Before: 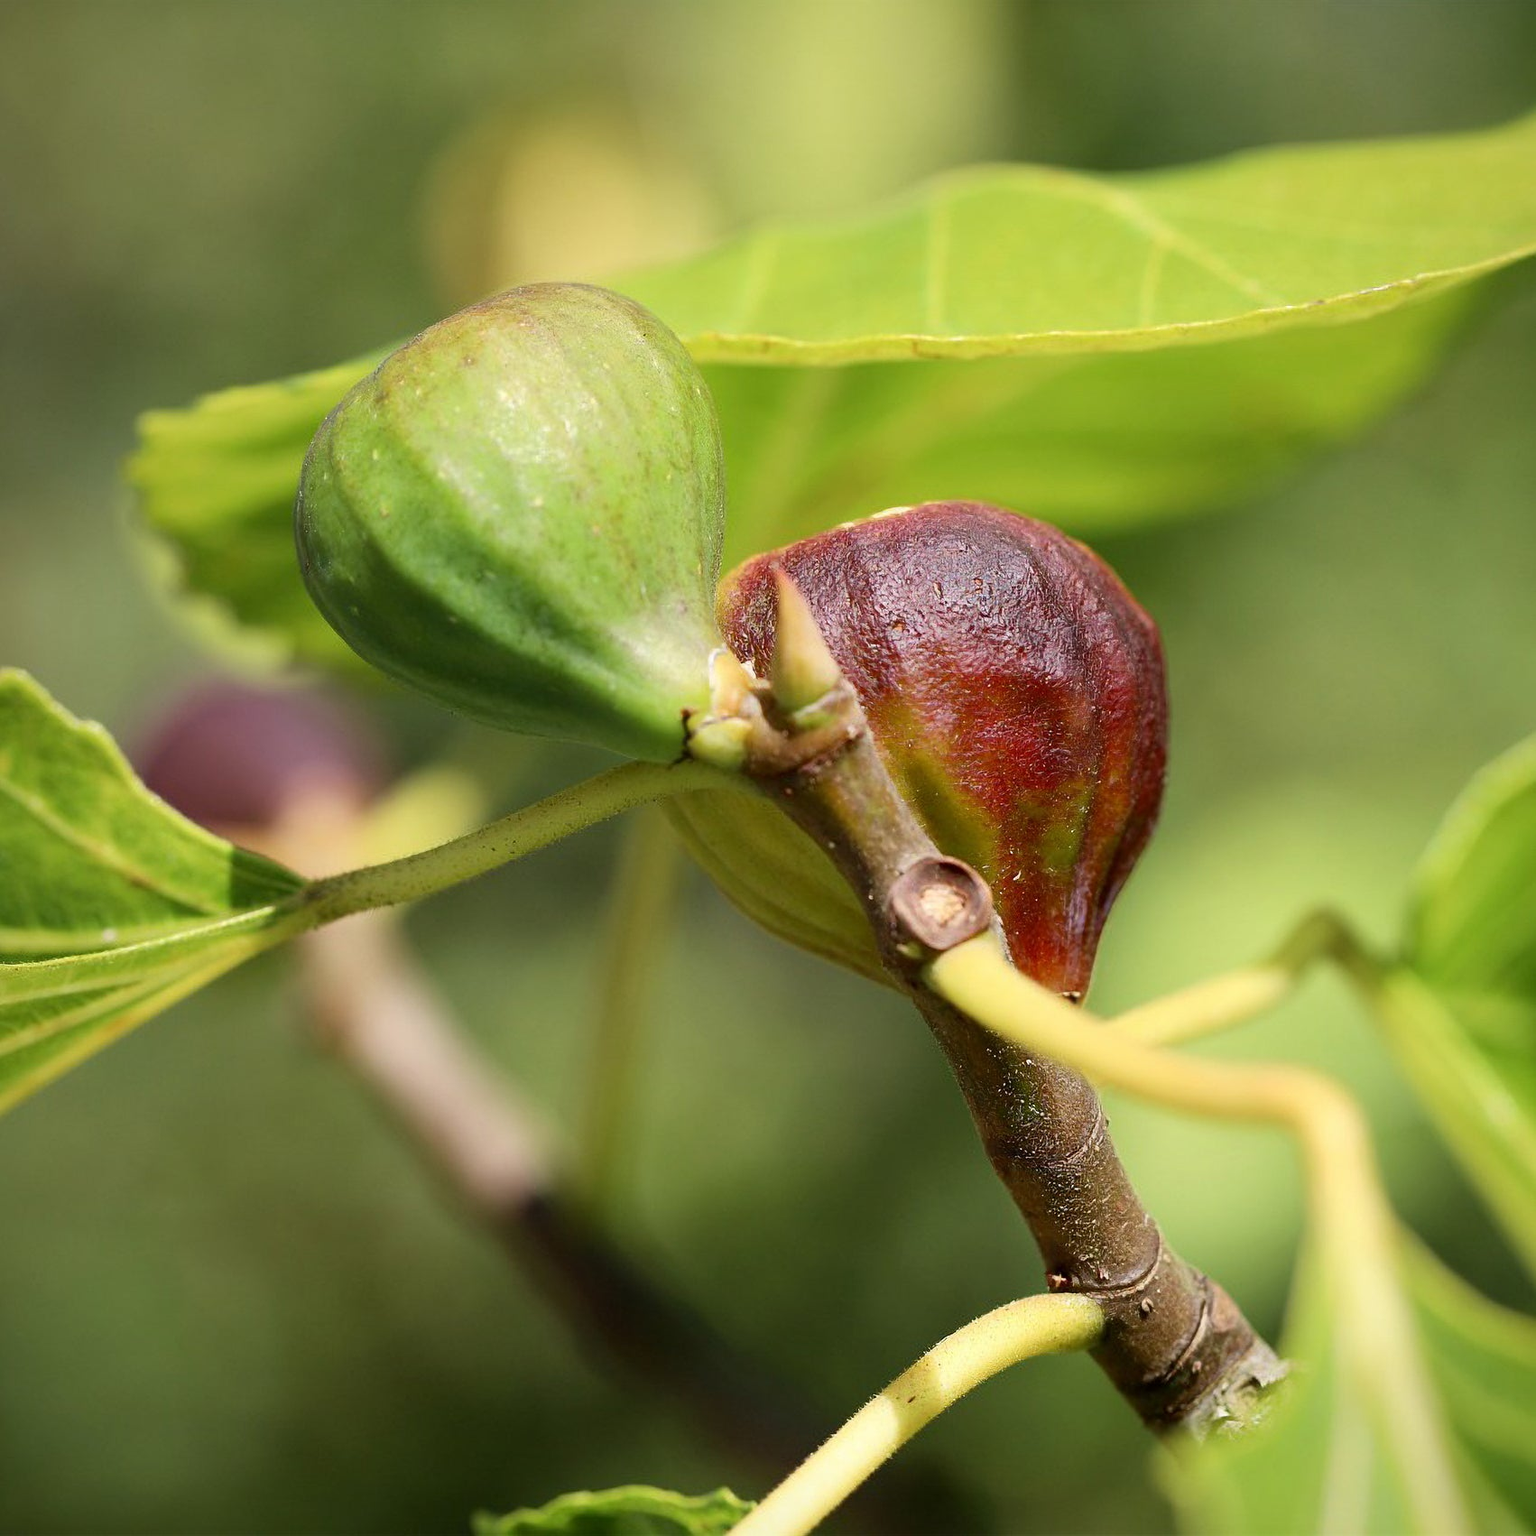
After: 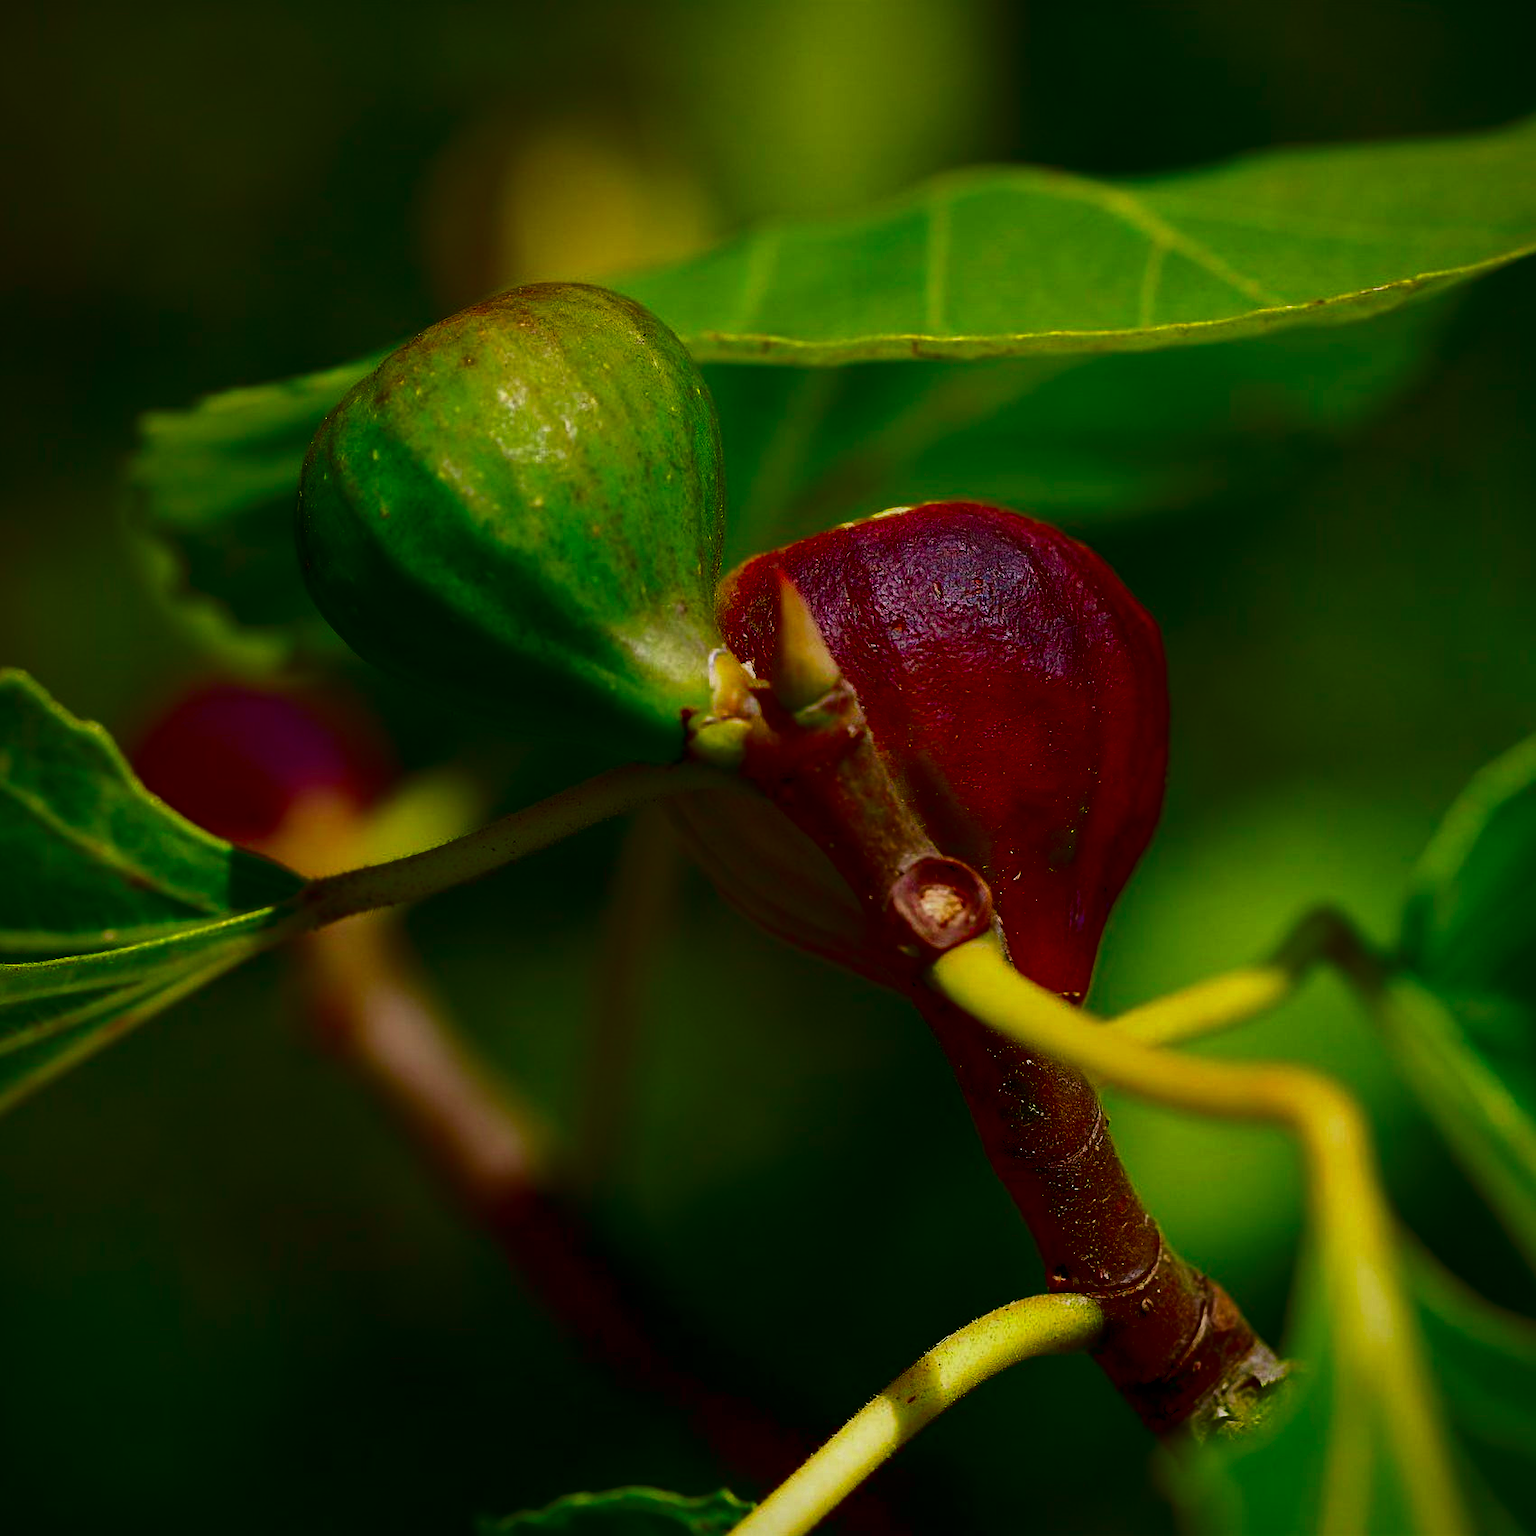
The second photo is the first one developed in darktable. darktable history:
white balance: red 1.004, blue 1.024
exposure: exposure -0.151 EV, compensate highlight preservation false
contrast brightness saturation: brightness -1, saturation 1
